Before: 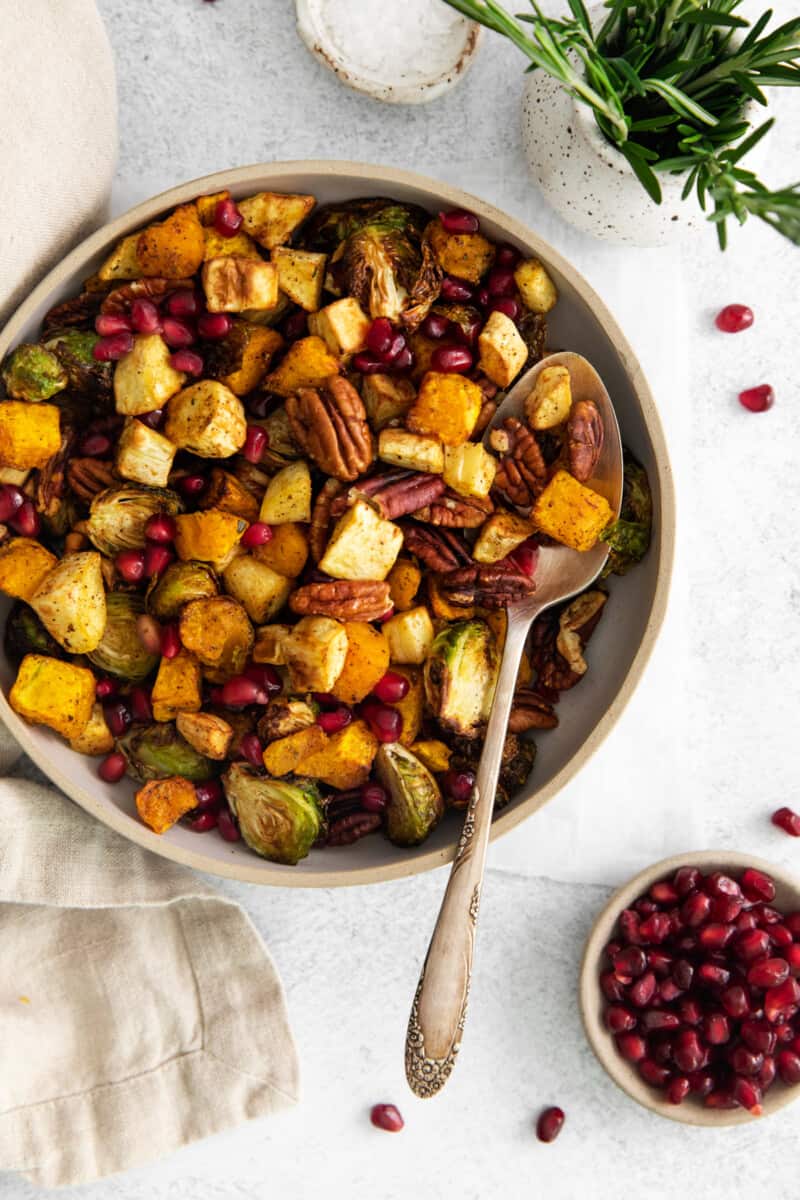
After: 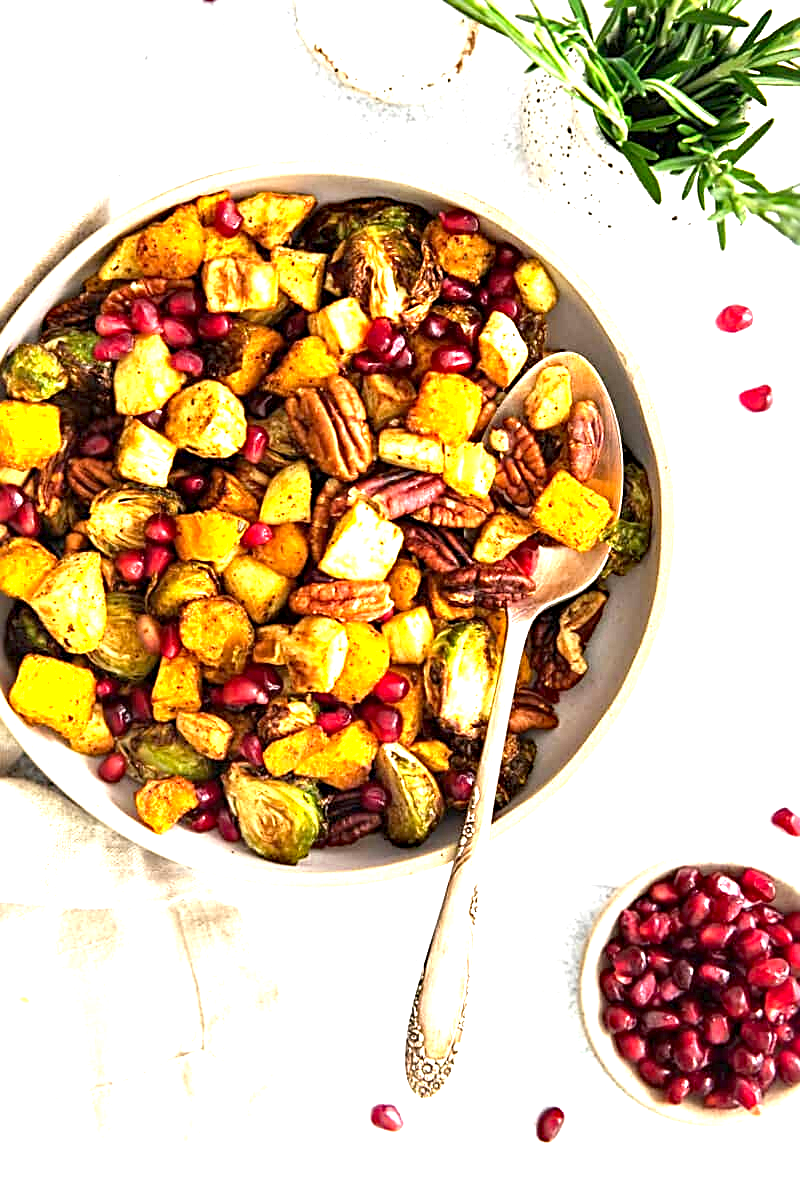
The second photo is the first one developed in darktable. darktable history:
haze removal: adaptive false
sharpen: radius 2.533, amount 0.617
exposure: black level correction 0.001, exposure 1.721 EV, compensate highlight preservation false
